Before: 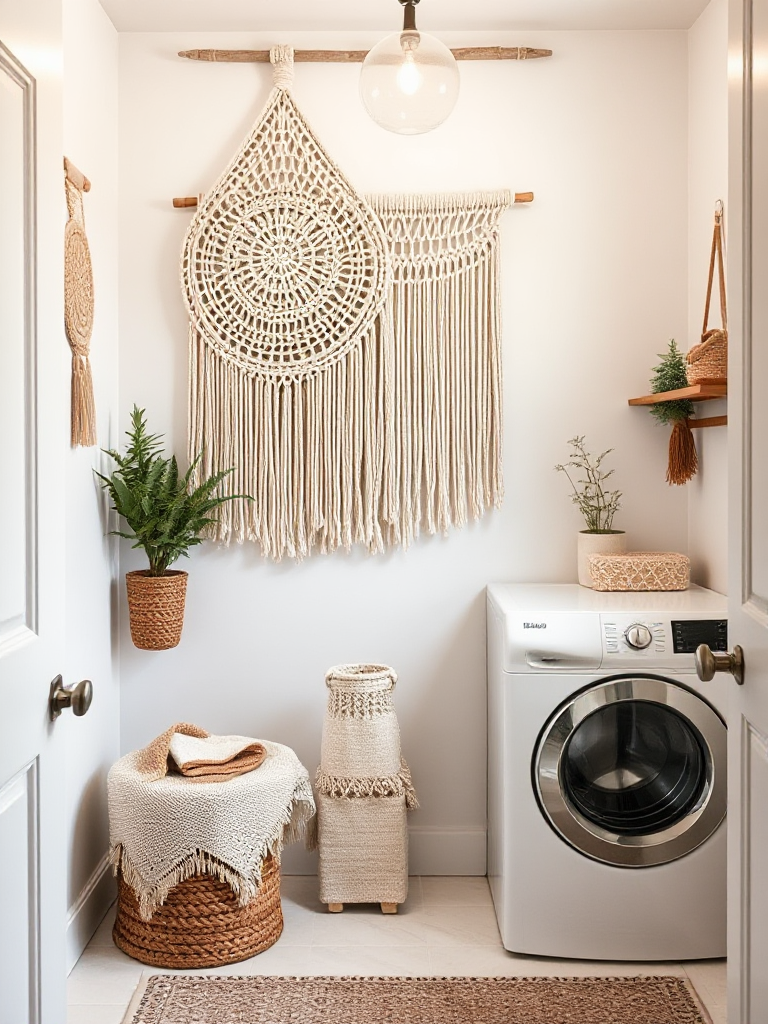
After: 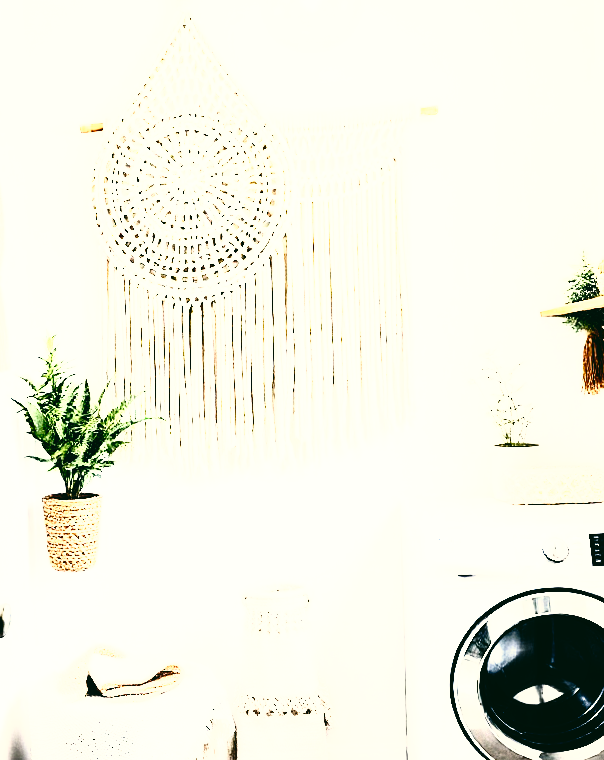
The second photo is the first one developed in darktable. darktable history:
rgb curve: curves: ch0 [(0, 0) (0.21, 0.15) (0.24, 0.21) (0.5, 0.75) (0.75, 0.96) (0.89, 0.99) (1, 1)]; ch1 [(0, 0.02) (0.21, 0.13) (0.25, 0.2) (0.5, 0.67) (0.75, 0.9) (0.89, 0.97) (1, 1)]; ch2 [(0, 0.02) (0.21, 0.13) (0.25, 0.2) (0.5, 0.67) (0.75, 0.9) (0.89, 0.97) (1, 1)], compensate middle gray true
crop and rotate: left 10.77%, top 5.1%, right 10.41%, bottom 16.76%
tone curve: curves: ch0 [(0, 0) (0.003, 0.033) (0.011, 0.033) (0.025, 0.036) (0.044, 0.039) (0.069, 0.04) (0.1, 0.043) (0.136, 0.052) (0.177, 0.085) (0.224, 0.14) (0.277, 0.225) (0.335, 0.333) (0.399, 0.419) (0.468, 0.51) (0.543, 0.603) (0.623, 0.713) (0.709, 0.808) (0.801, 0.901) (0.898, 0.98) (1, 1)], preserve colors none
rotate and perspective: rotation -1.32°, lens shift (horizontal) -0.031, crop left 0.015, crop right 0.985, crop top 0.047, crop bottom 0.982
white balance: red 0.871, blue 1.249
contrast brightness saturation: contrast 0.62, brightness 0.34, saturation 0.14
color correction: highlights a* -0.482, highlights b* 9.48, shadows a* -9.48, shadows b* 0.803
exposure: black level correction 0, exposure 0.5 EV, compensate highlight preservation false
